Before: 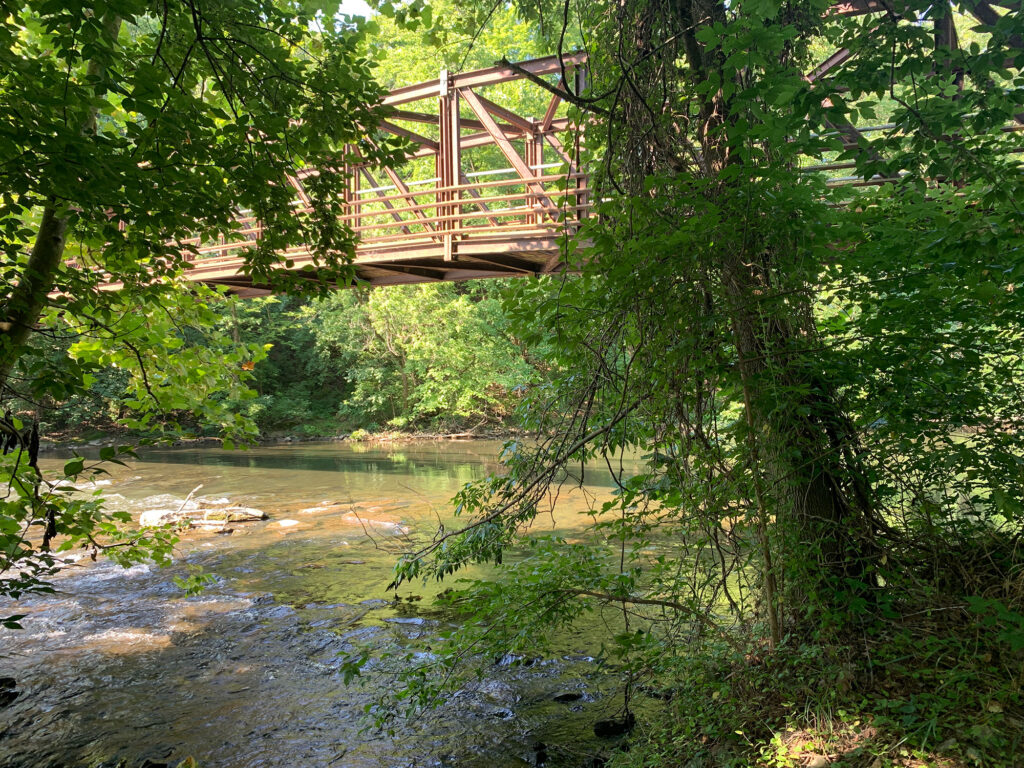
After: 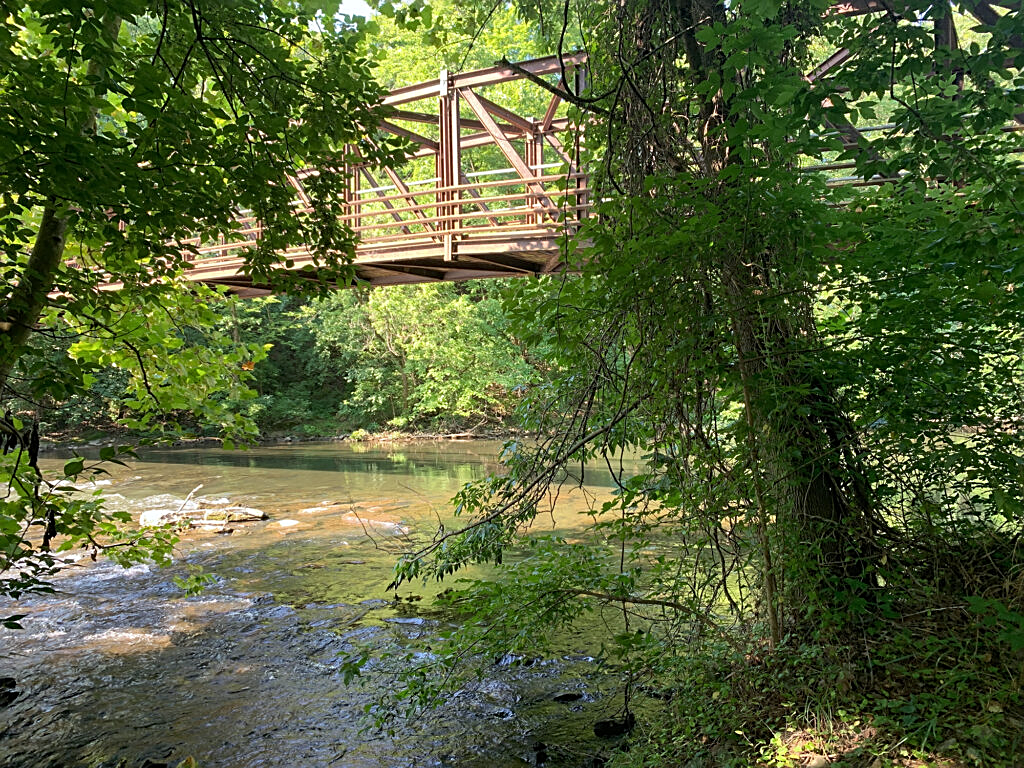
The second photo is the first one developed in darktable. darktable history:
sharpen: on, module defaults
white balance: red 0.982, blue 1.018
